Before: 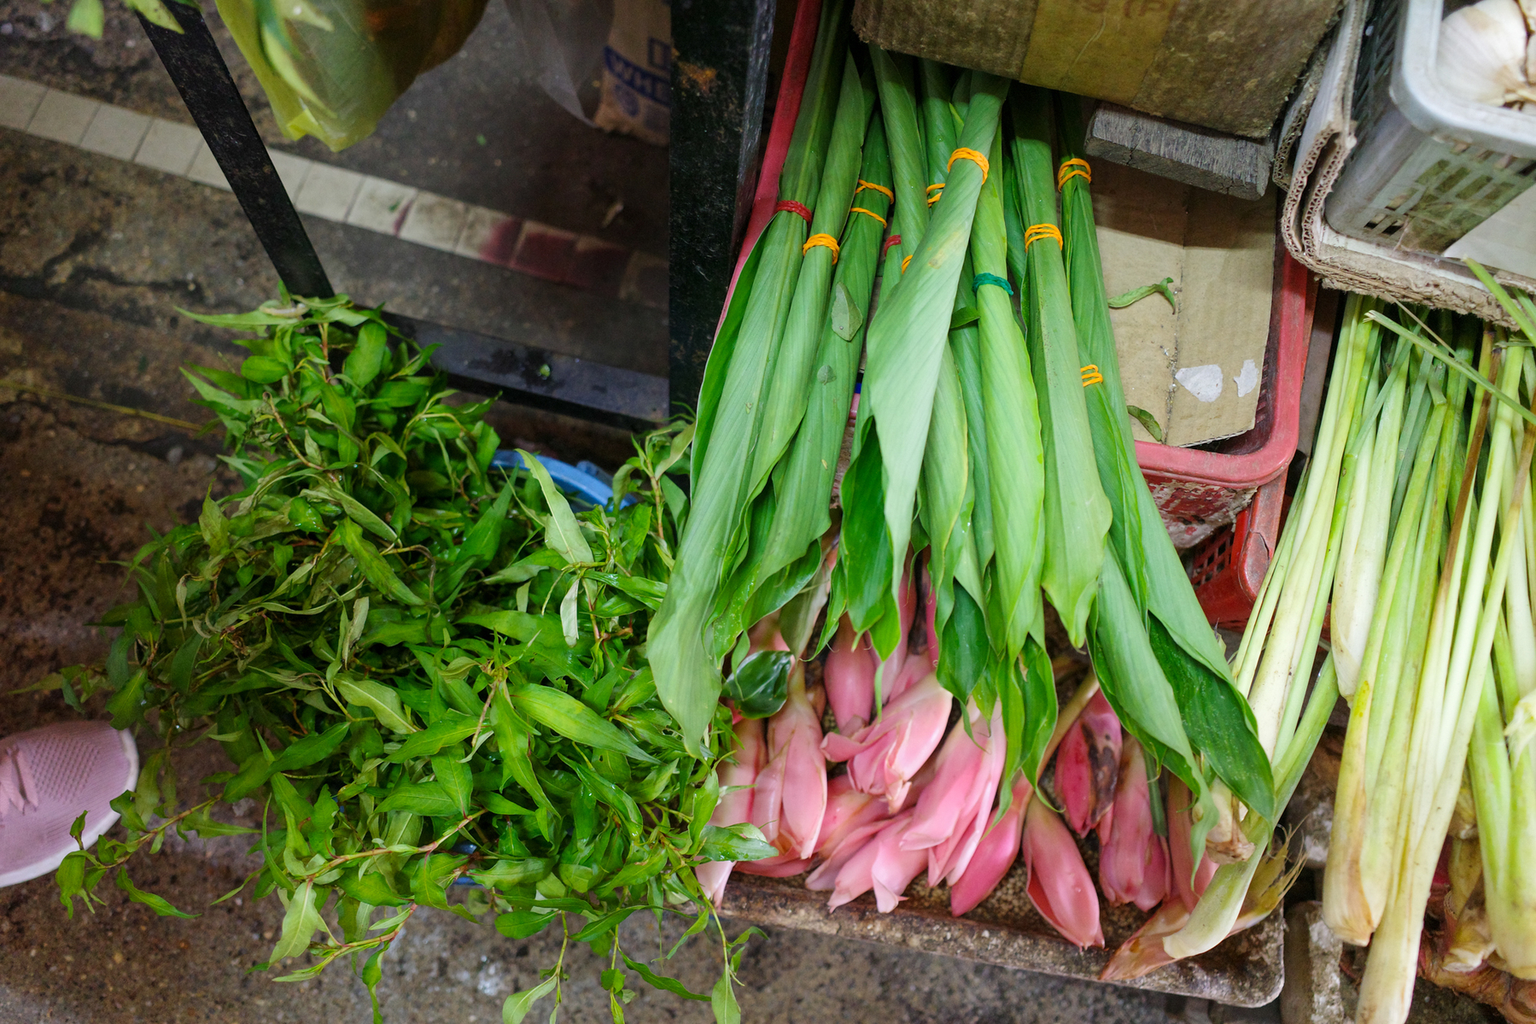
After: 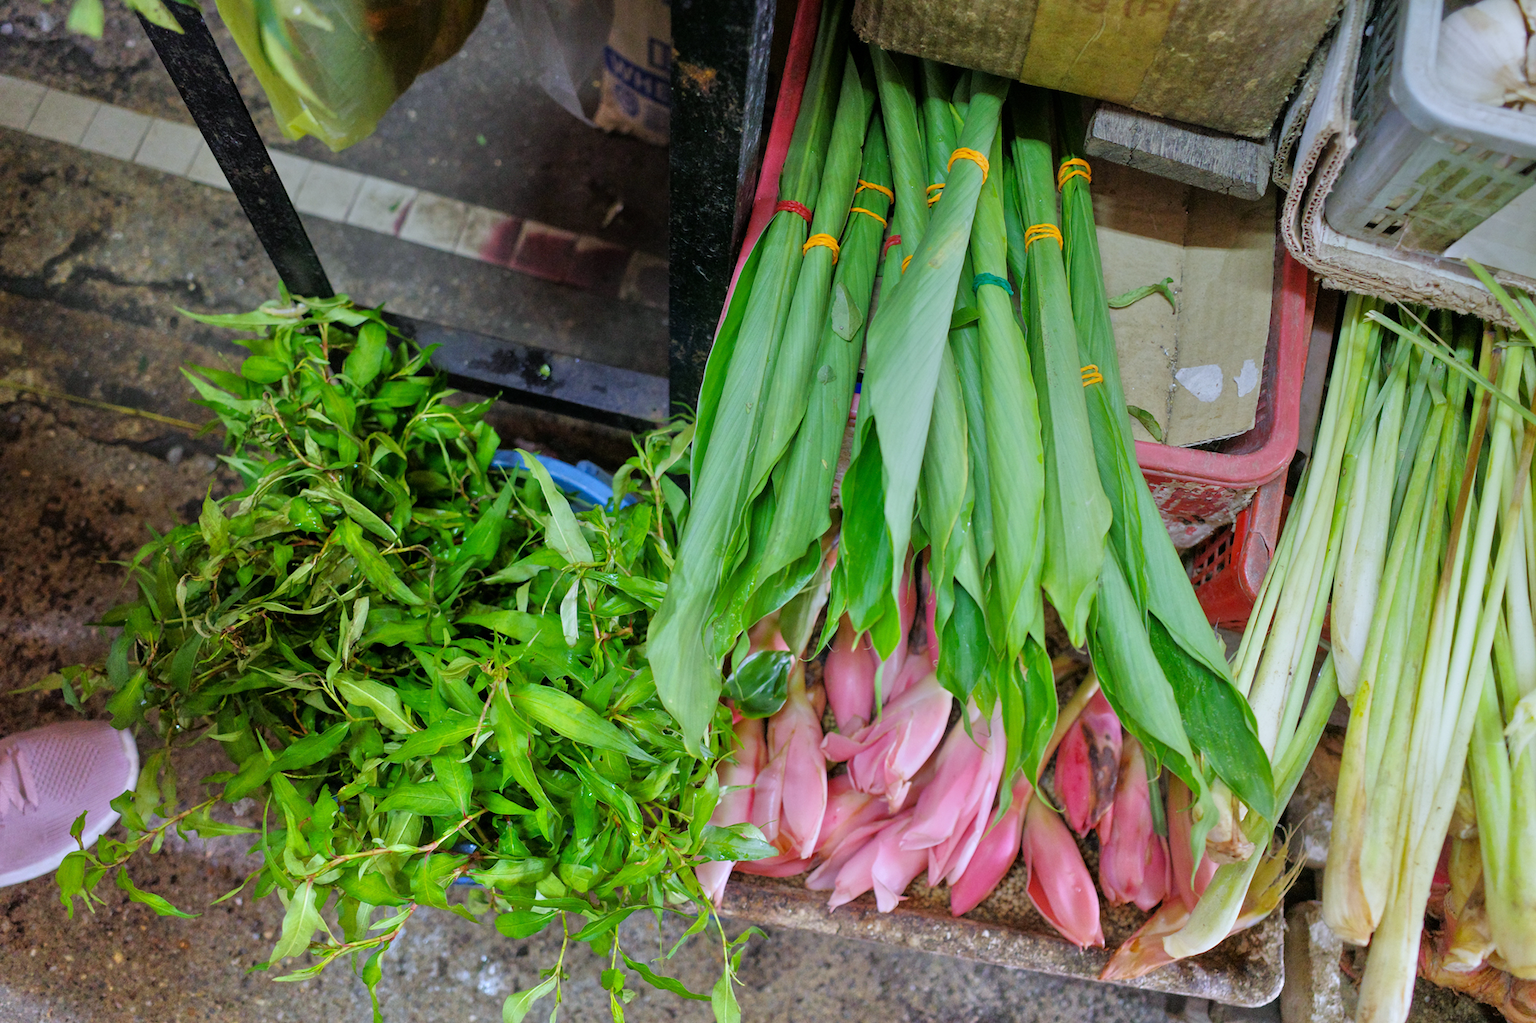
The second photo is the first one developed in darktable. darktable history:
white balance: red 0.954, blue 1.079
tone equalizer: -7 EV 0.15 EV, -6 EV 0.6 EV, -5 EV 1.15 EV, -4 EV 1.33 EV, -3 EV 1.15 EV, -2 EV 0.6 EV, -1 EV 0.15 EV, mask exposure compensation -0.5 EV
graduated density: rotation 5.63°, offset 76.9
